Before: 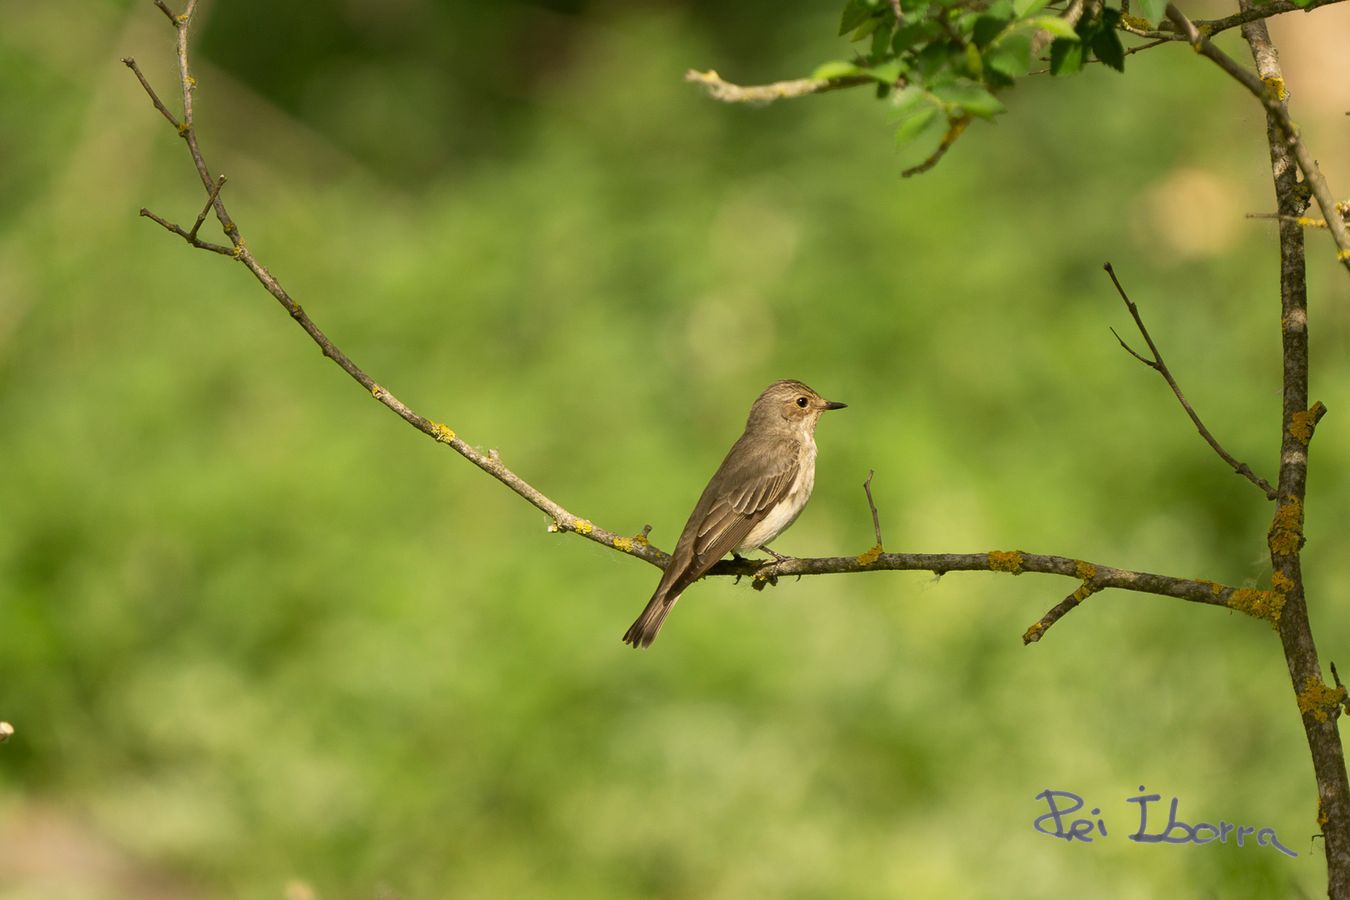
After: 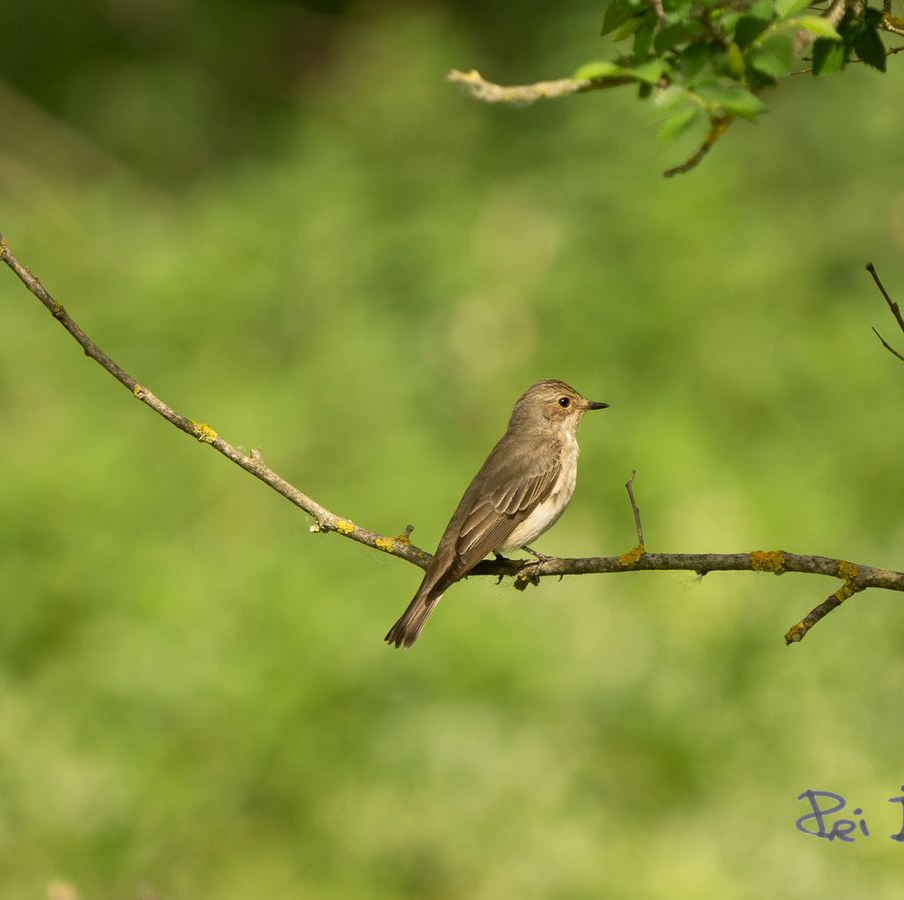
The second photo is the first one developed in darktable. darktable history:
crop and rotate: left 17.724%, right 15.257%
